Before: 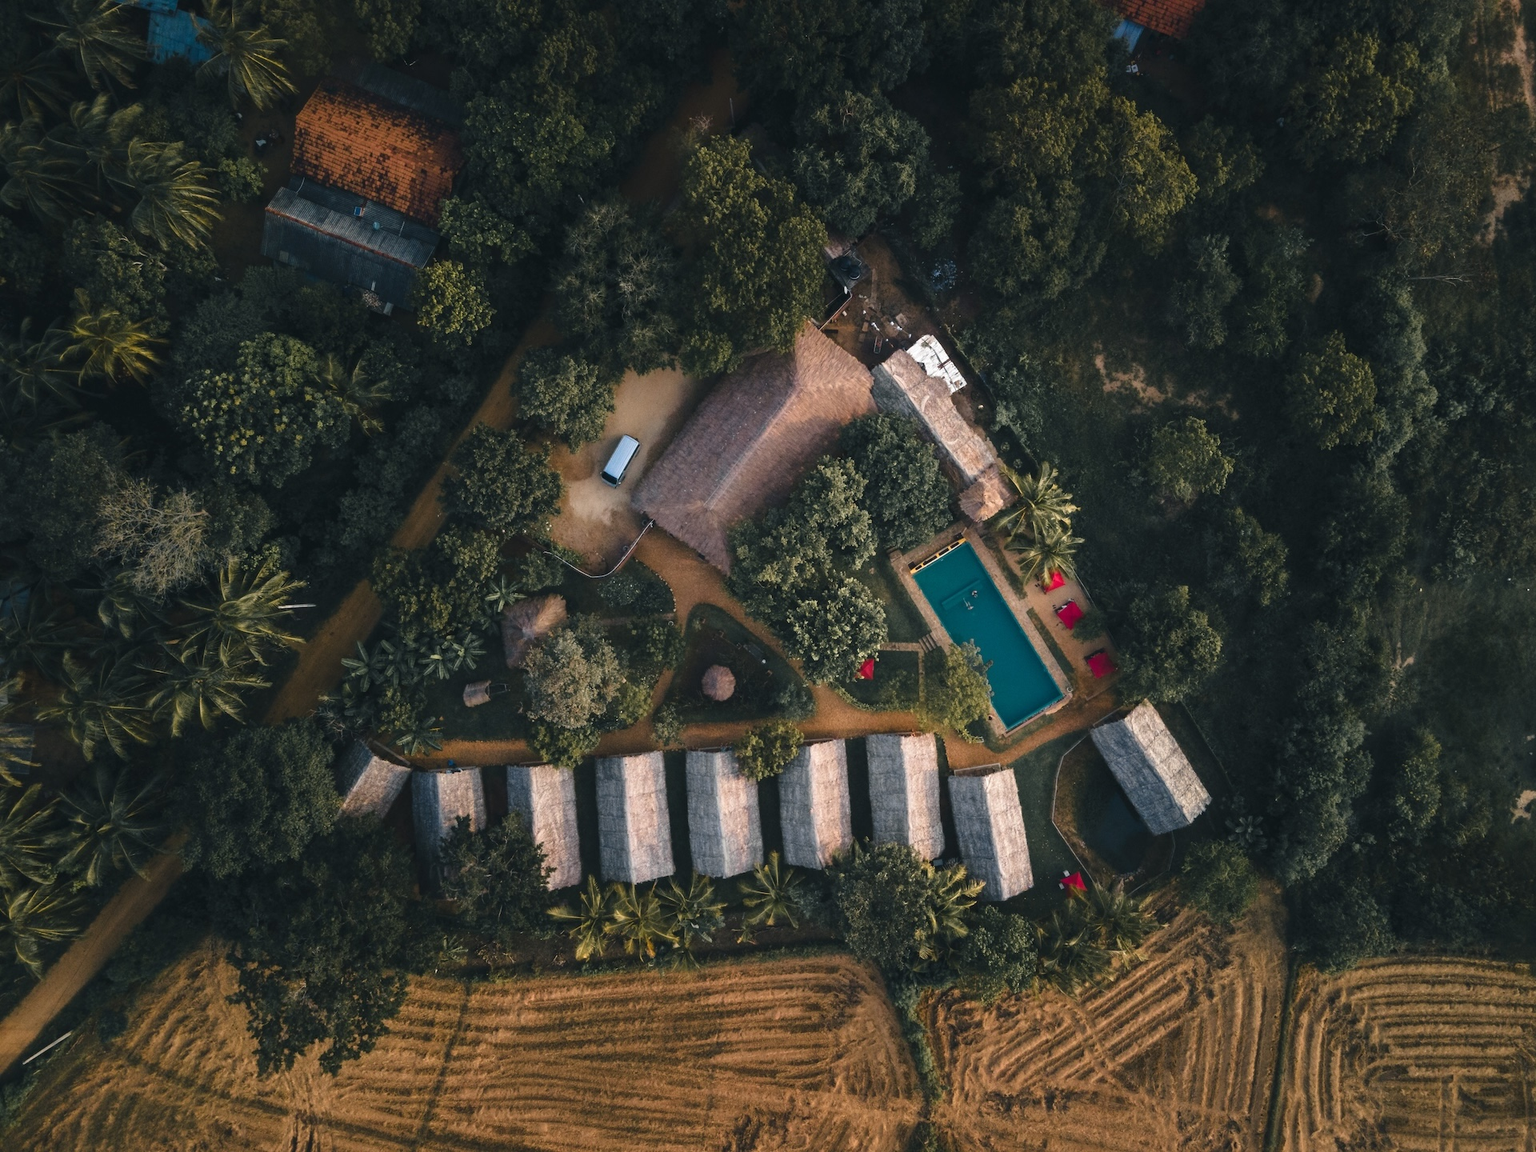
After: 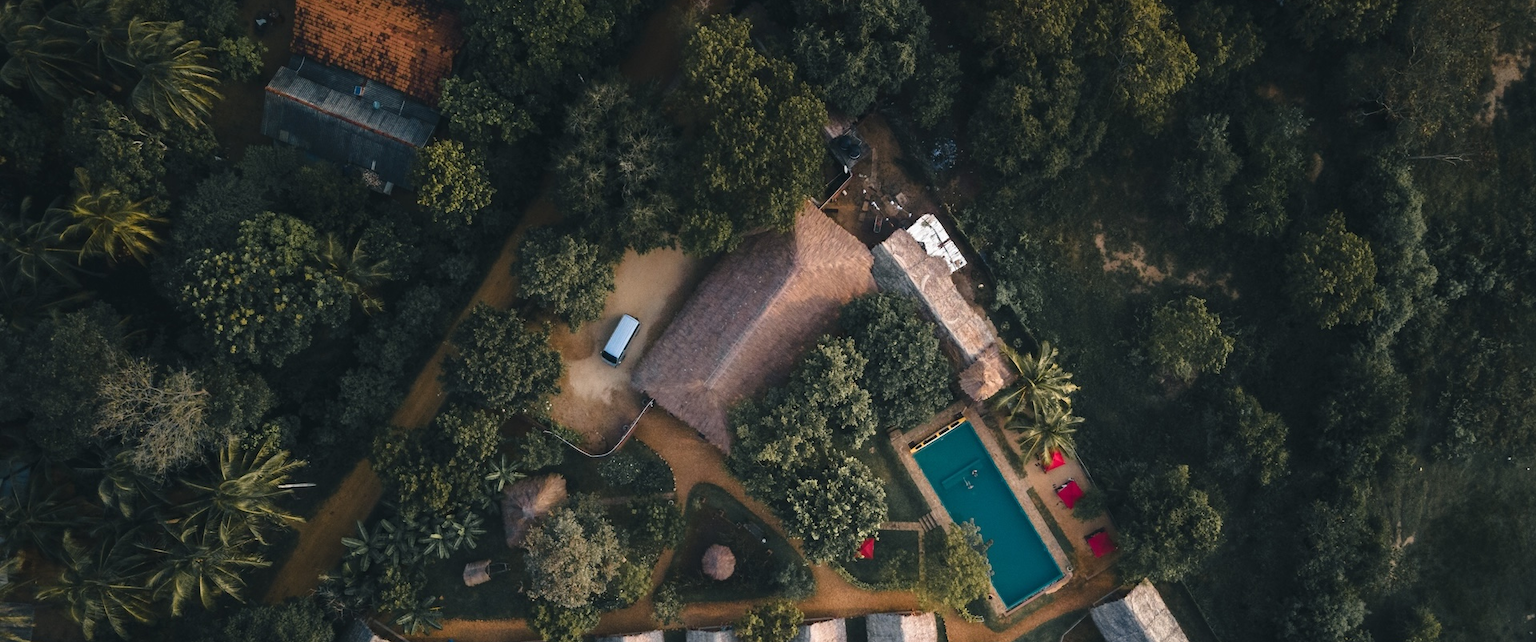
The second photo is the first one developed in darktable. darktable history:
crop and rotate: top 10.55%, bottom 33.646%
